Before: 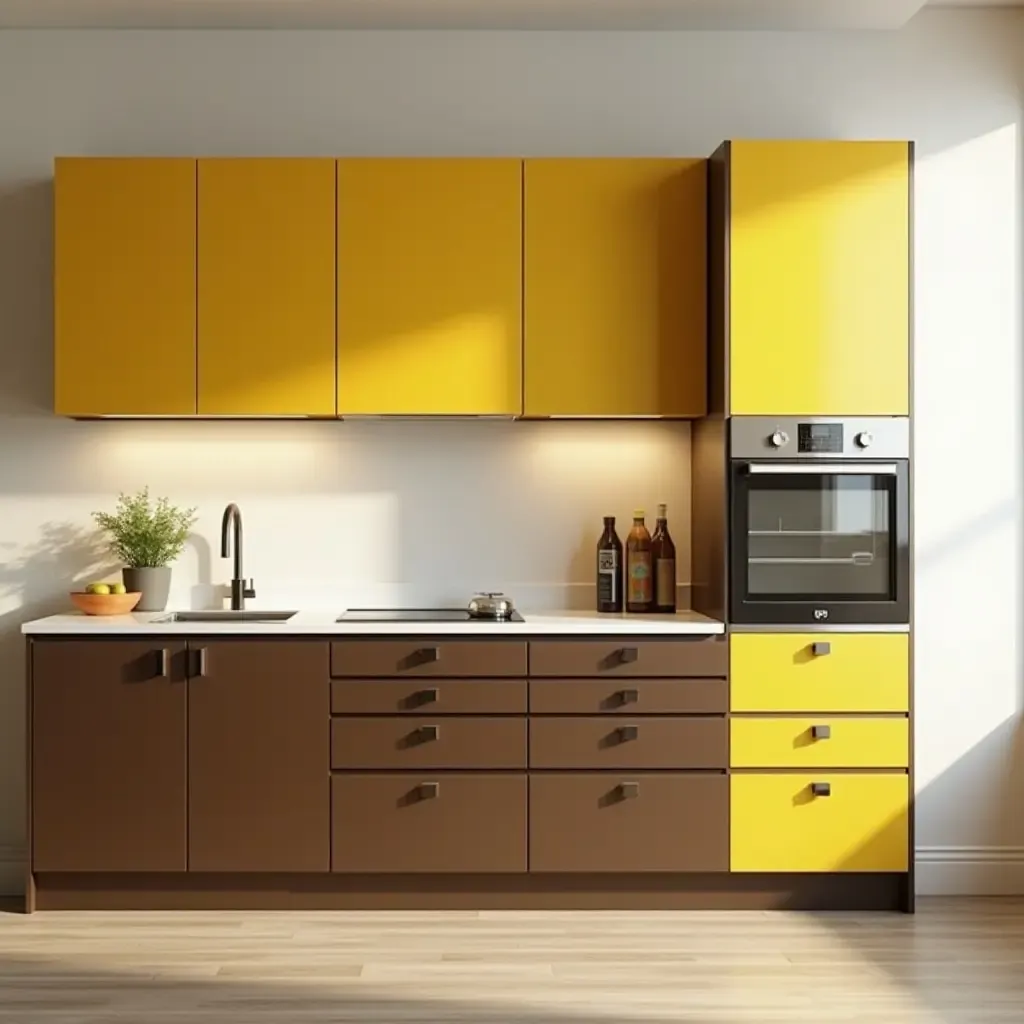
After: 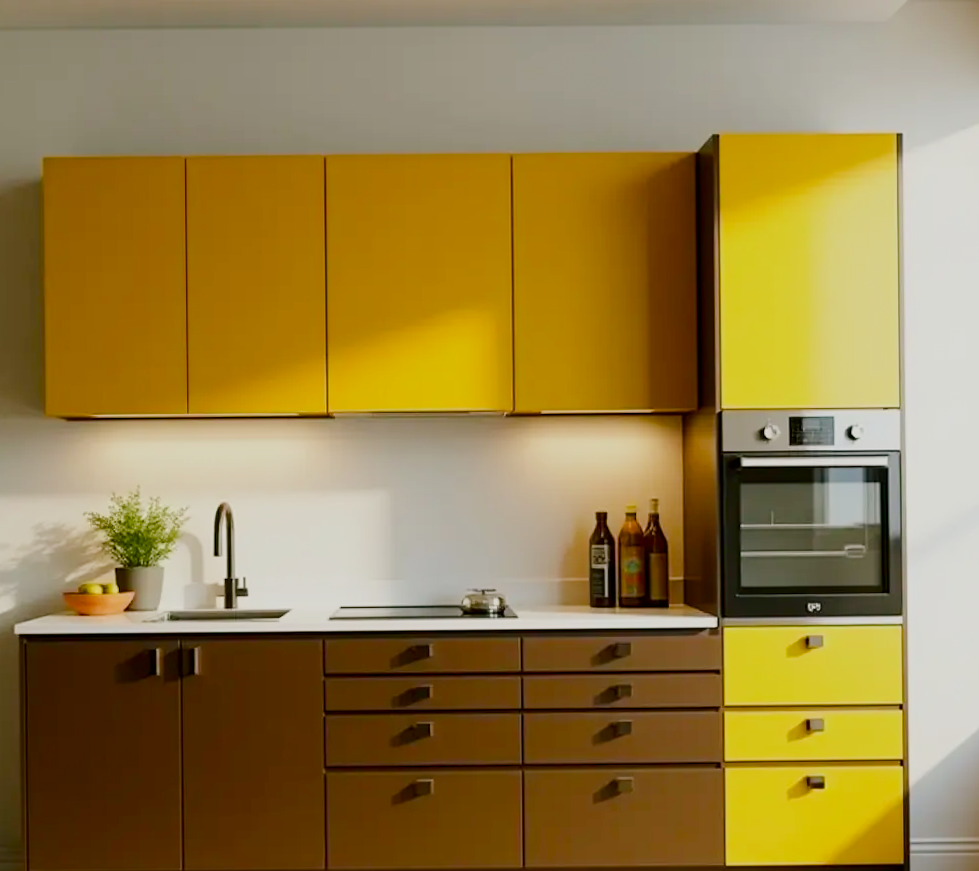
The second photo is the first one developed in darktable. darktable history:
color balance rgb: shadows lift › luminance -7.487%, shadows lift › chroma 2.241%, shadows lift › hue 165.25°, perceptual saturation grading › global saturation 20%, perceptual saturation grading › highlights -25.266%, perceptual saturation grading › shadows 25.575%, perceptual brilliance grading › global brilliance 9.908%, perceptual brilliance grading › shadows 14.481%, global vibrance 20%
filmic rgb: black relative exposure -16 EV, white relative exposure 6.12 EV, hardness 5.22
contrast brightness saturation: contrast 0.067, brightness -0.133, saturation 0.054
crop and rotate: angle 0.561°, left 0.392%, right 3.002%, bottom 14.096%
